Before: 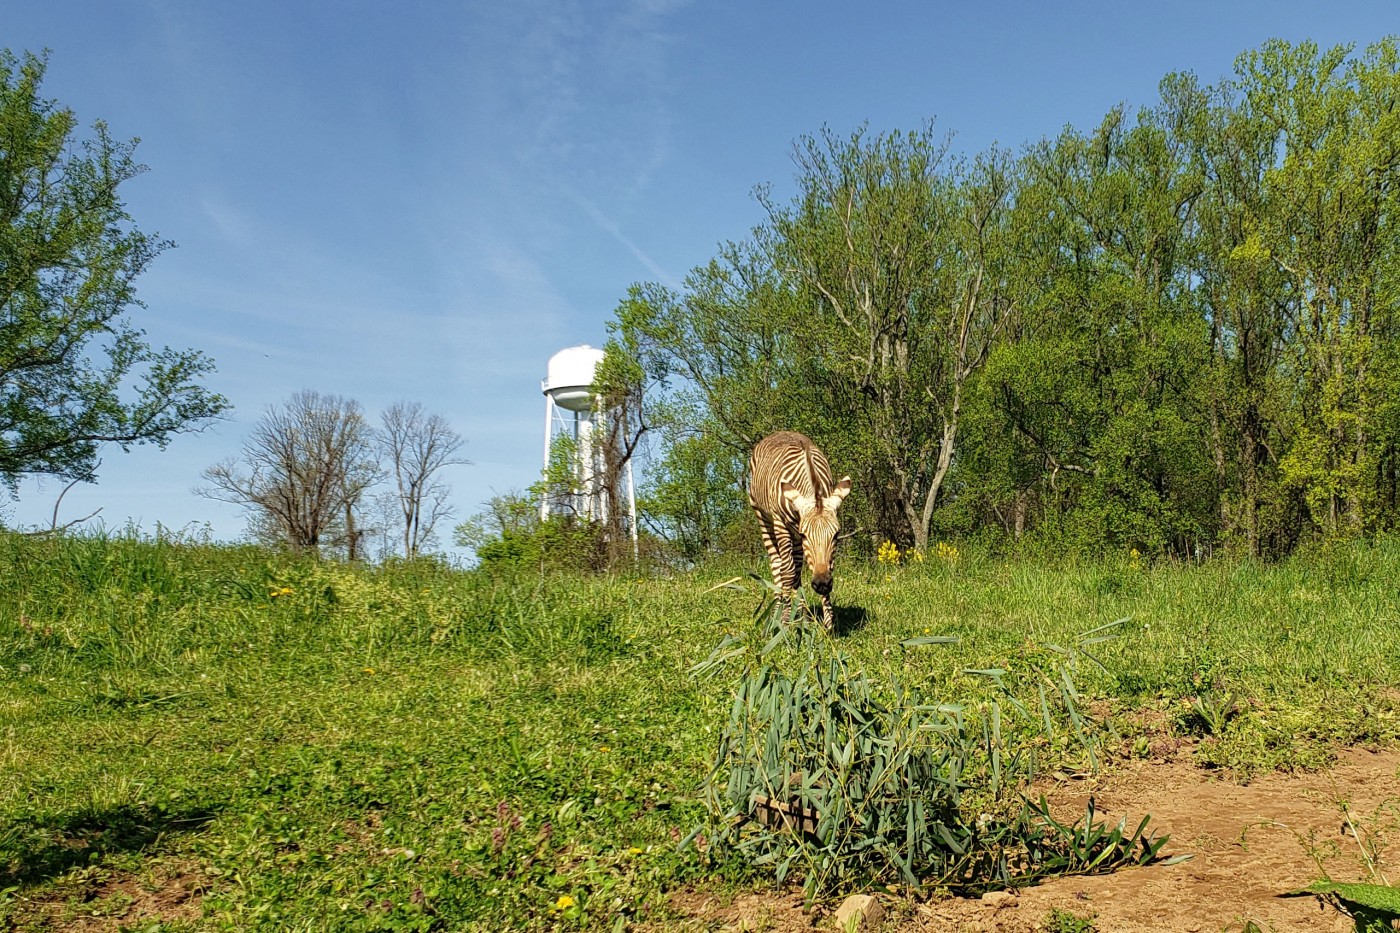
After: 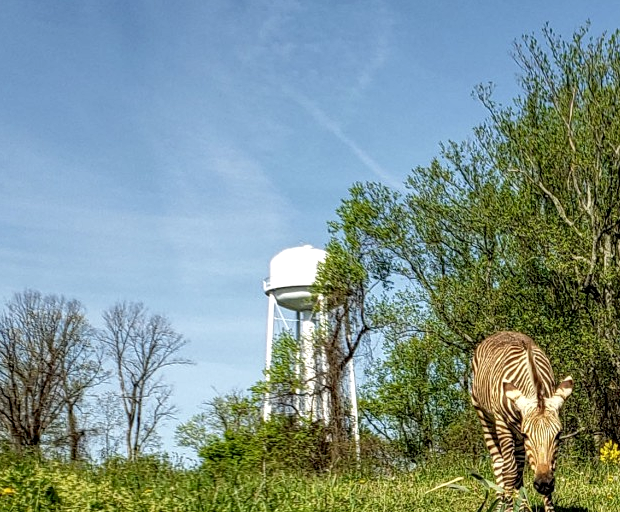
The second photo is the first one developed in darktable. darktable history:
crop: left 19.905%, top 10.751%, right 35.805%, bottom 34.313%
local contrast: highlights 26%, detail 150%
